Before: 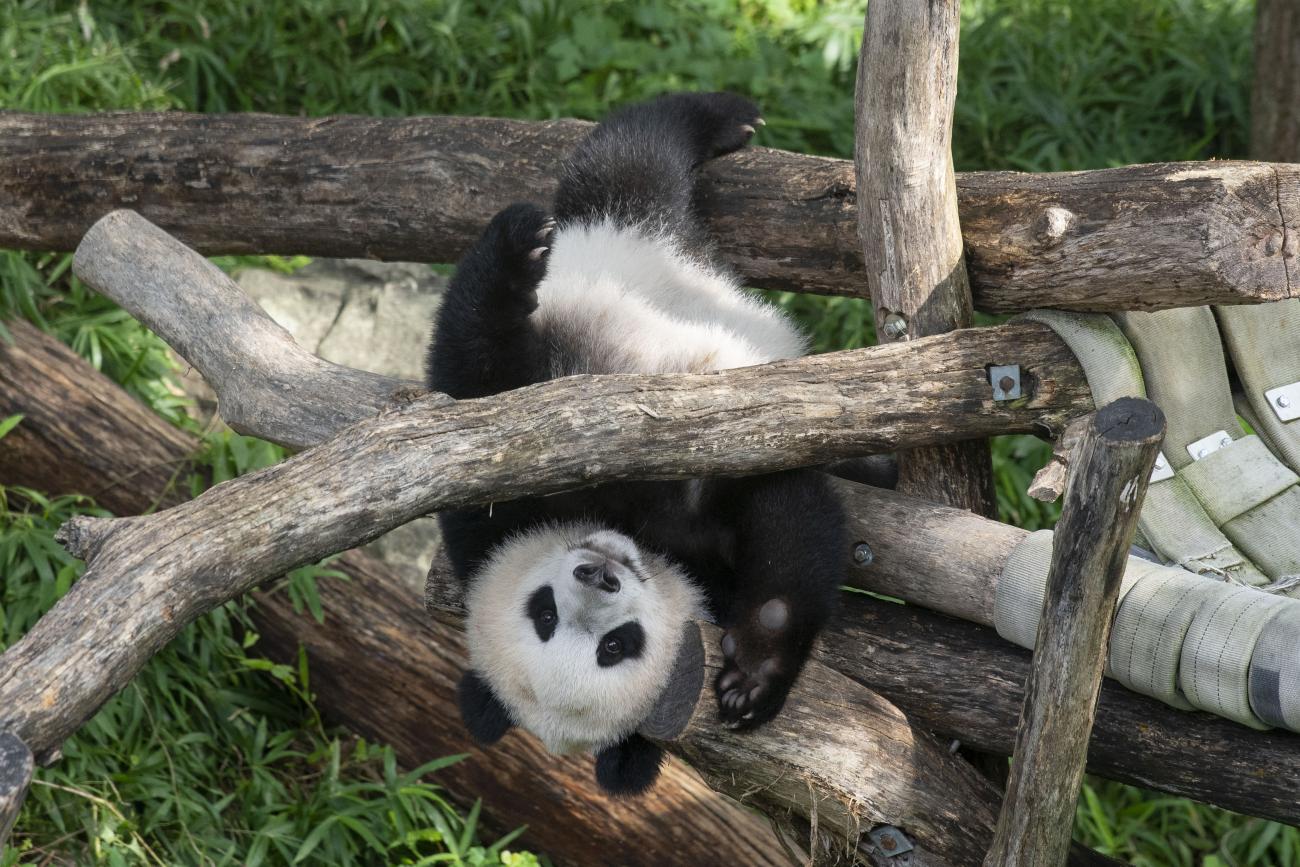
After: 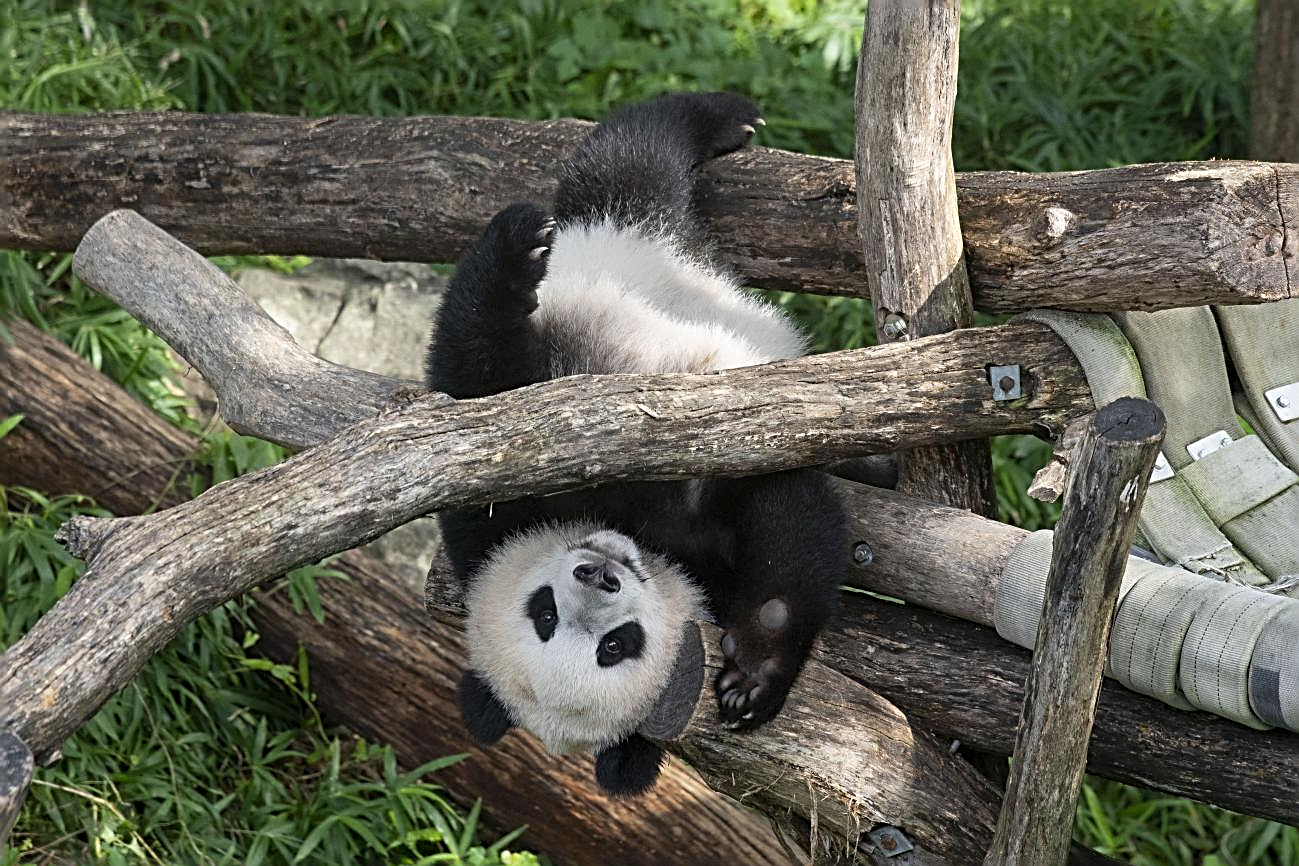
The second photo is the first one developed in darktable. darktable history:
sharpen: radius 3.025, amount 0.757
